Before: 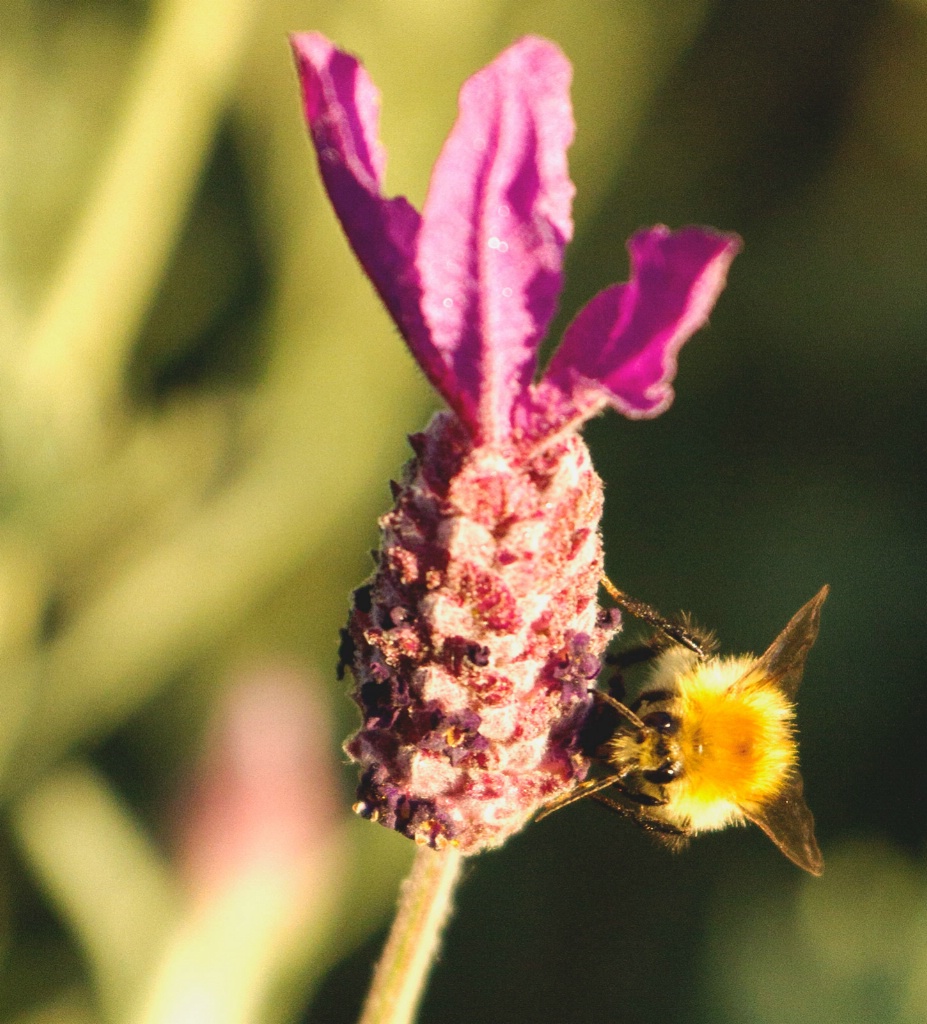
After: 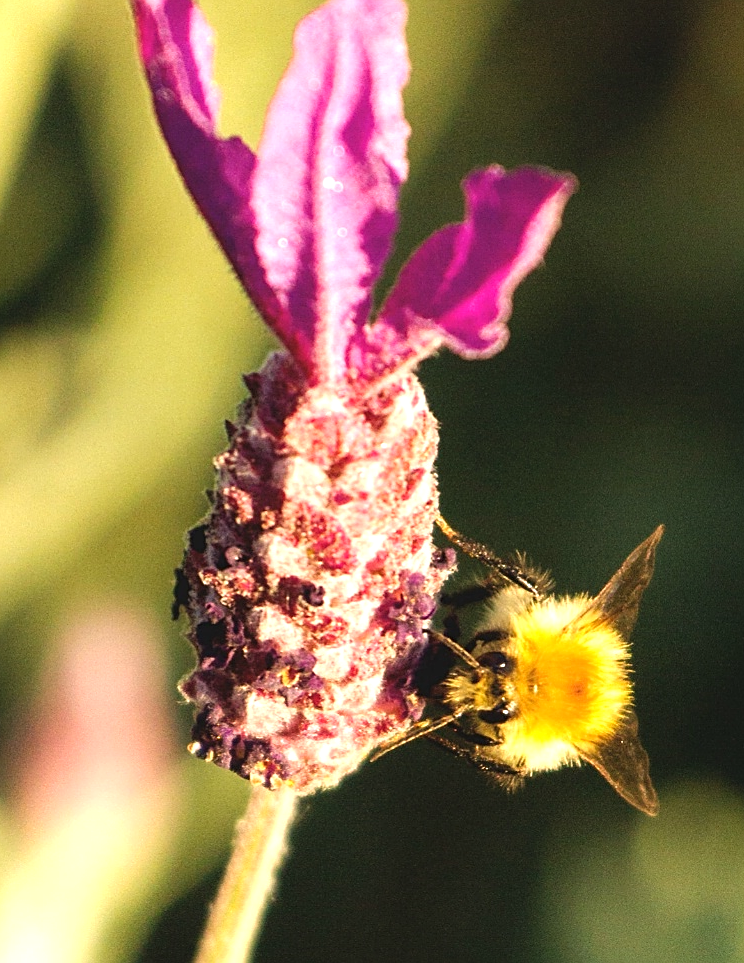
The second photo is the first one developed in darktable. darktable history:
crop and rotate: left 17.883%, top 5.869%, right 1.84%
tone equalizer: -8 EV -0.399 EV, -7 EV -0.384 EV, -6 EV -0.295 EV, -5 EV -0.207 EV, -3 EV 0.228 EV, -2 EV 0.316 EV, -1 EV 0.391 EV, +0 EV 0.394 EV
sharpen: on, module defaults
